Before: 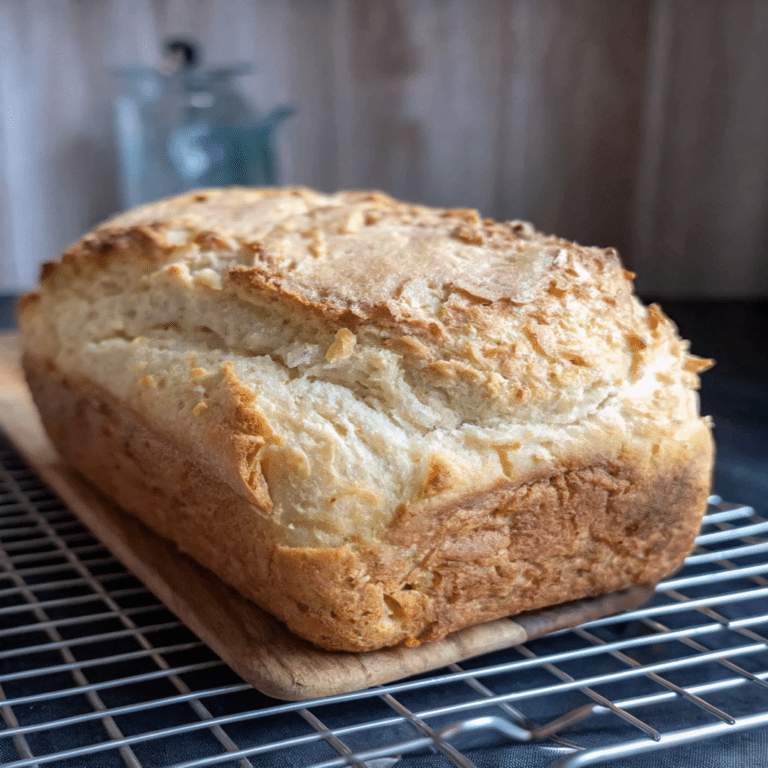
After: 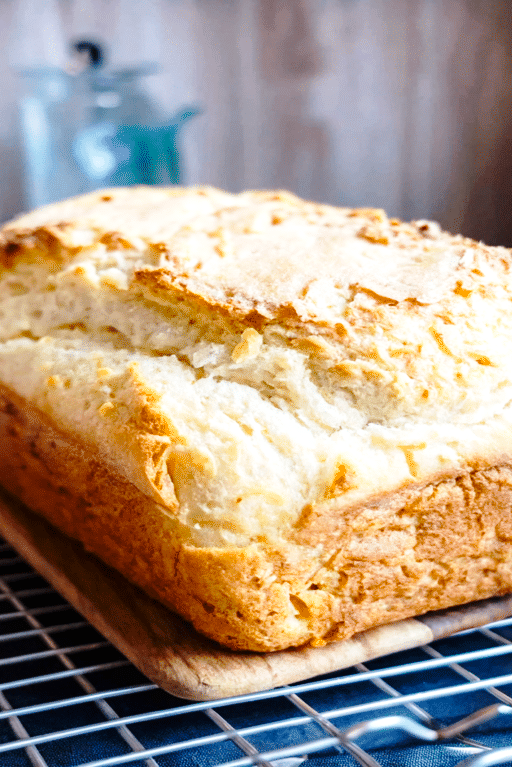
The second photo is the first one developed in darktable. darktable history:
crop and rotate: left 12.355%, right 20.876%
color balance rgb: linear chroma grading › global chroma 9.838%, perceptual saturation grading › global saturation 20%, perceptual saturation grading › highlights -25.679%, perceptual saturation grading › shadows 24.957%
tone equalizer: -8 EV -0.387 EV, -7 EV -0.416 EV, -6 EV -0.317 EV, -5 EV -0.242 EV, -3 EV 0.203 EV, -2 EV 0.352 EV, -1 EV 0.41 EV, +0 EV 0.423 EV, mask exposure compensation -0.49 EV
base curve: curves: ch0 [(0, 0) (0.028, 0.03) (0.121, 0.232) (0.46, 0.748) (0.859, 0.968) (1, 1)], preserve colors none
